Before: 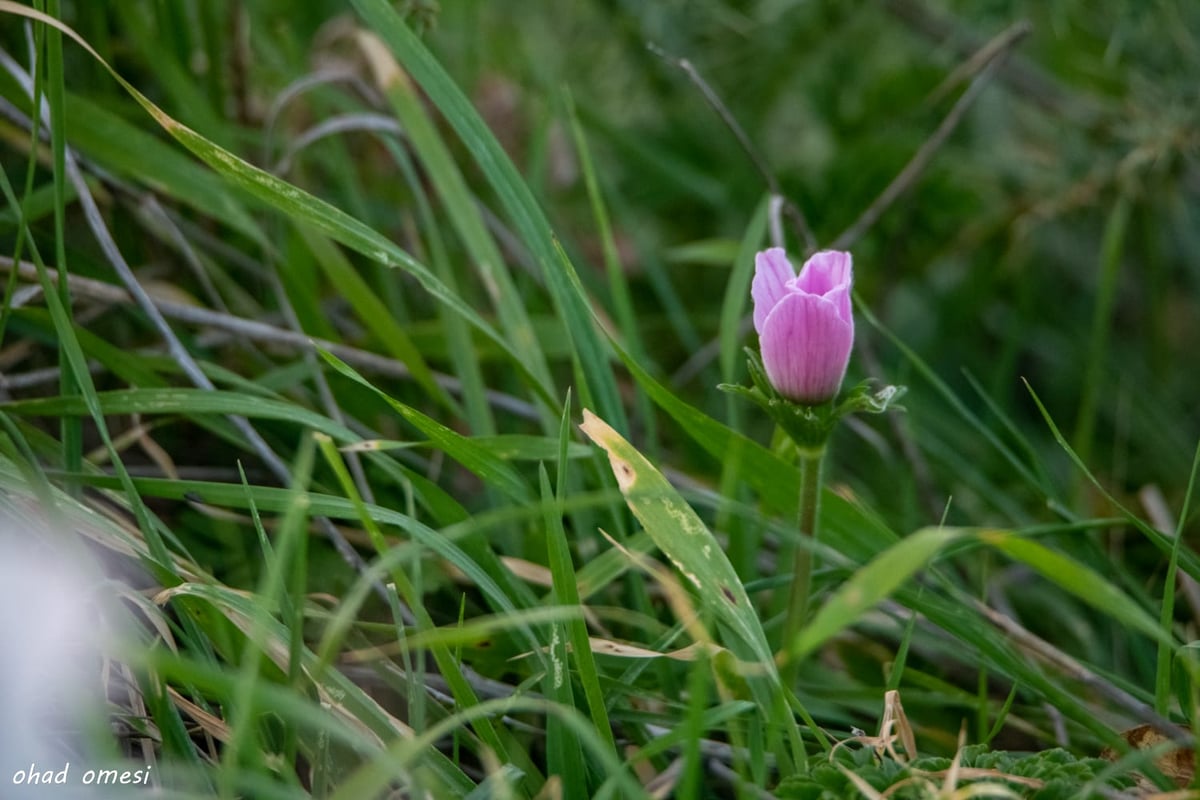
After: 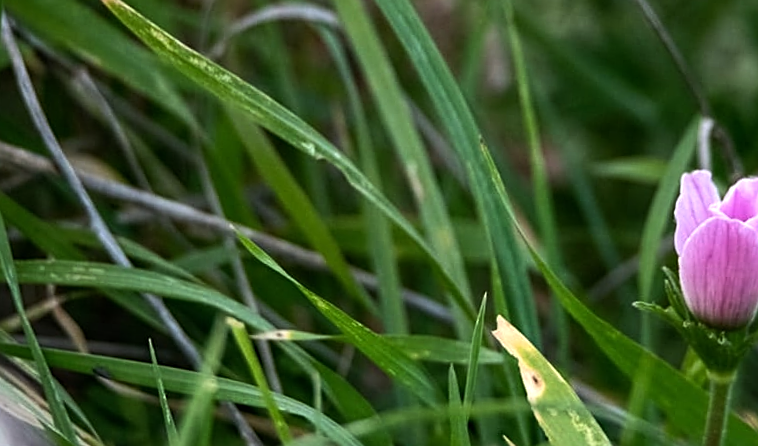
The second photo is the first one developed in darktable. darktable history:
crop and rotate: angle -4.58°, left 2.154%, top 7.019%, right 27.249%, bottom 30.607%
sharpen: on, module defaults
color correction: highlights a* 0.074, highlights b* -0.249
tone equalizer: -8 EV -0.761 EV, -7 EV -0.73 EV, -6 EV -0.565 EV, -5 EV -0.398 EV, -3 EV 0.379 EV, -2 EV 0.6 EV, -1 EV 0.685 EV, +0 EV 0.728 EV, edges refinement/feathering 500, mask exposure compensation -1.57 EV, preserve details no
